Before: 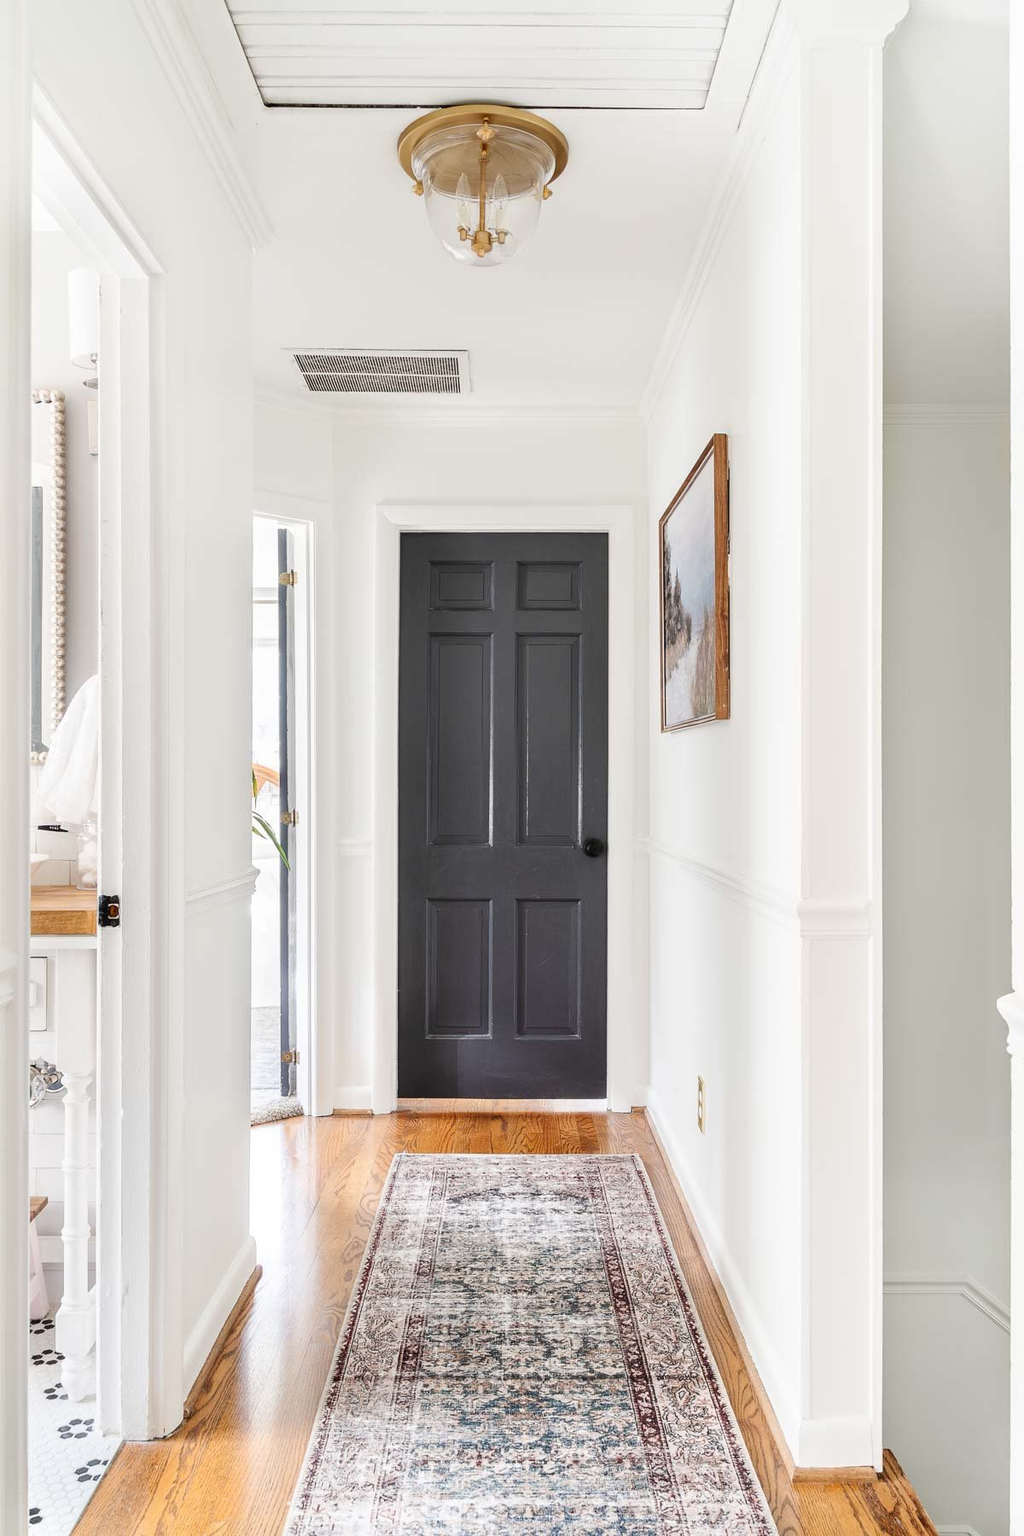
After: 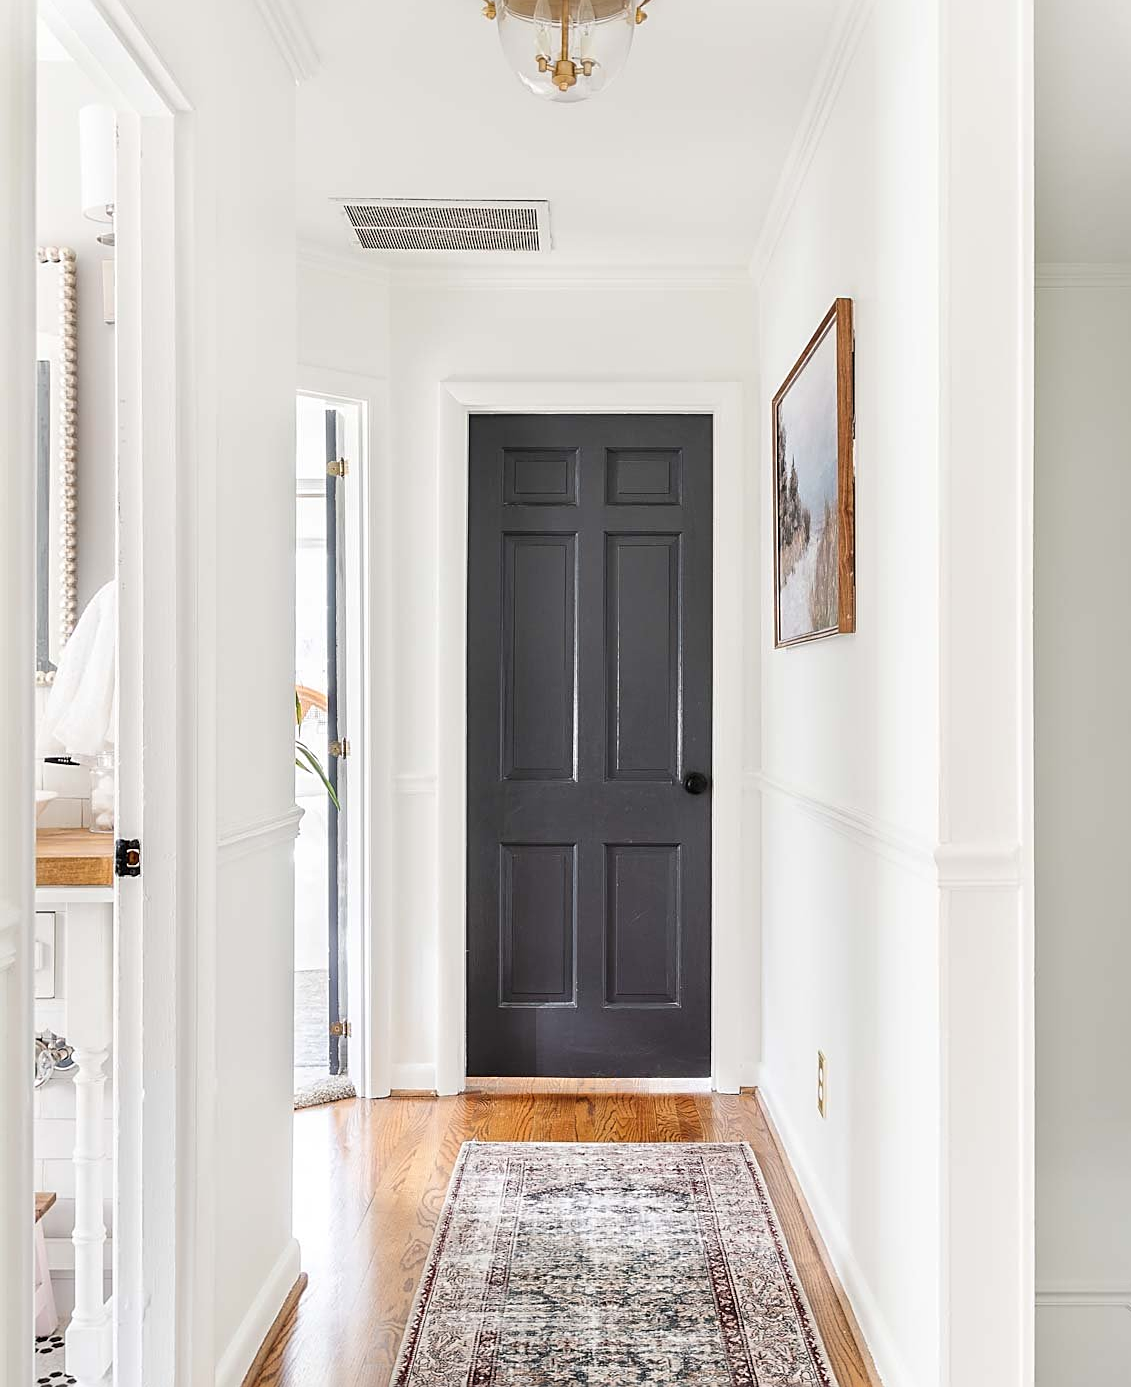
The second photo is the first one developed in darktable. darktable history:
crop and rotate: angle 0.03°, top 11.643%, right 5.651%, bottom 11.189%
sharpen: on, module defaults
